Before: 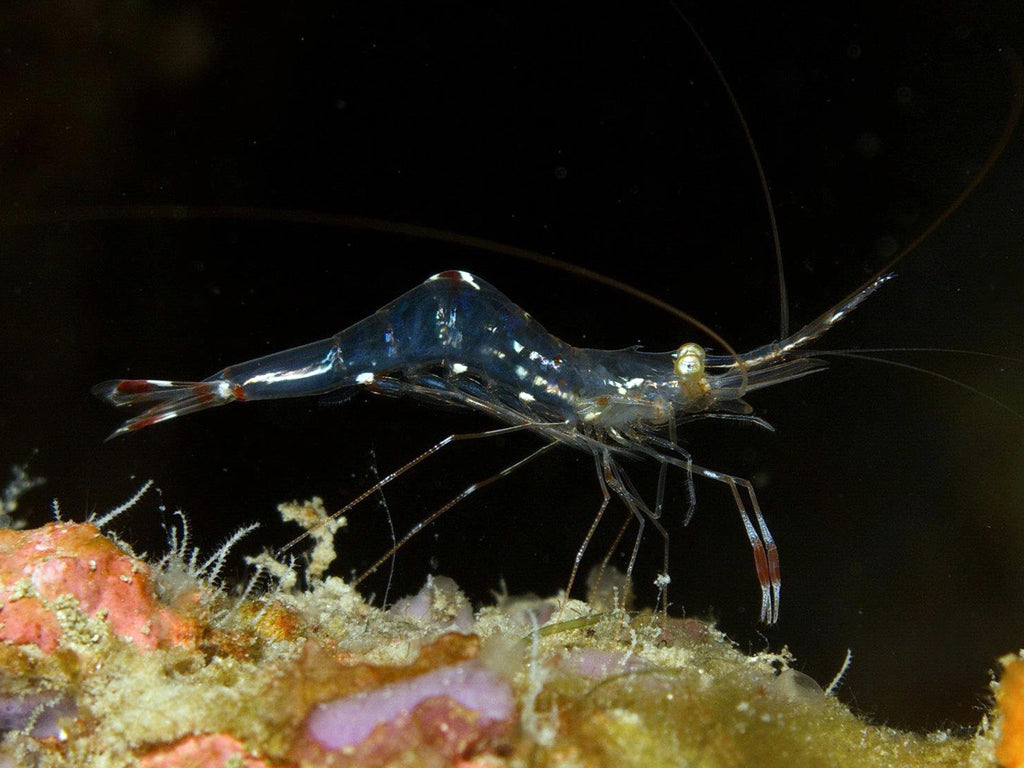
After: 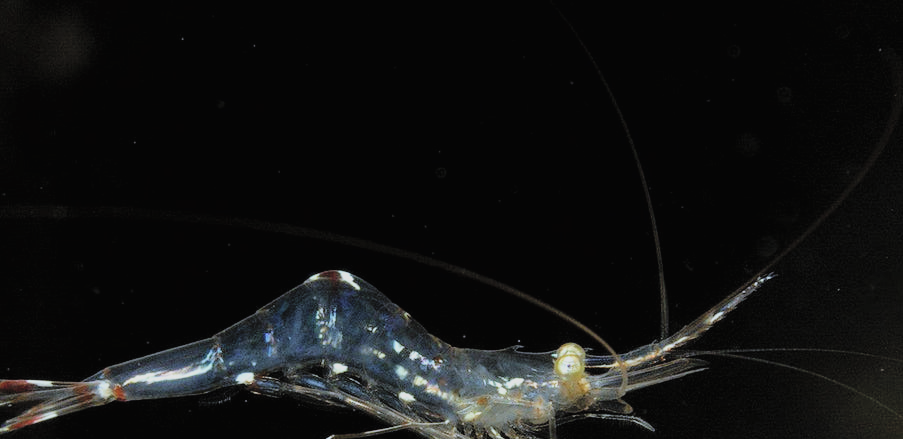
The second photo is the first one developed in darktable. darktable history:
filmic rgb: black relative exposure -7.65 EV, white relative exposure 4.56 EV, hardness 3.61
crop and rotate: left 11.812%, bottom 42.776%
contrast brightness saturation: brightness 0.28
